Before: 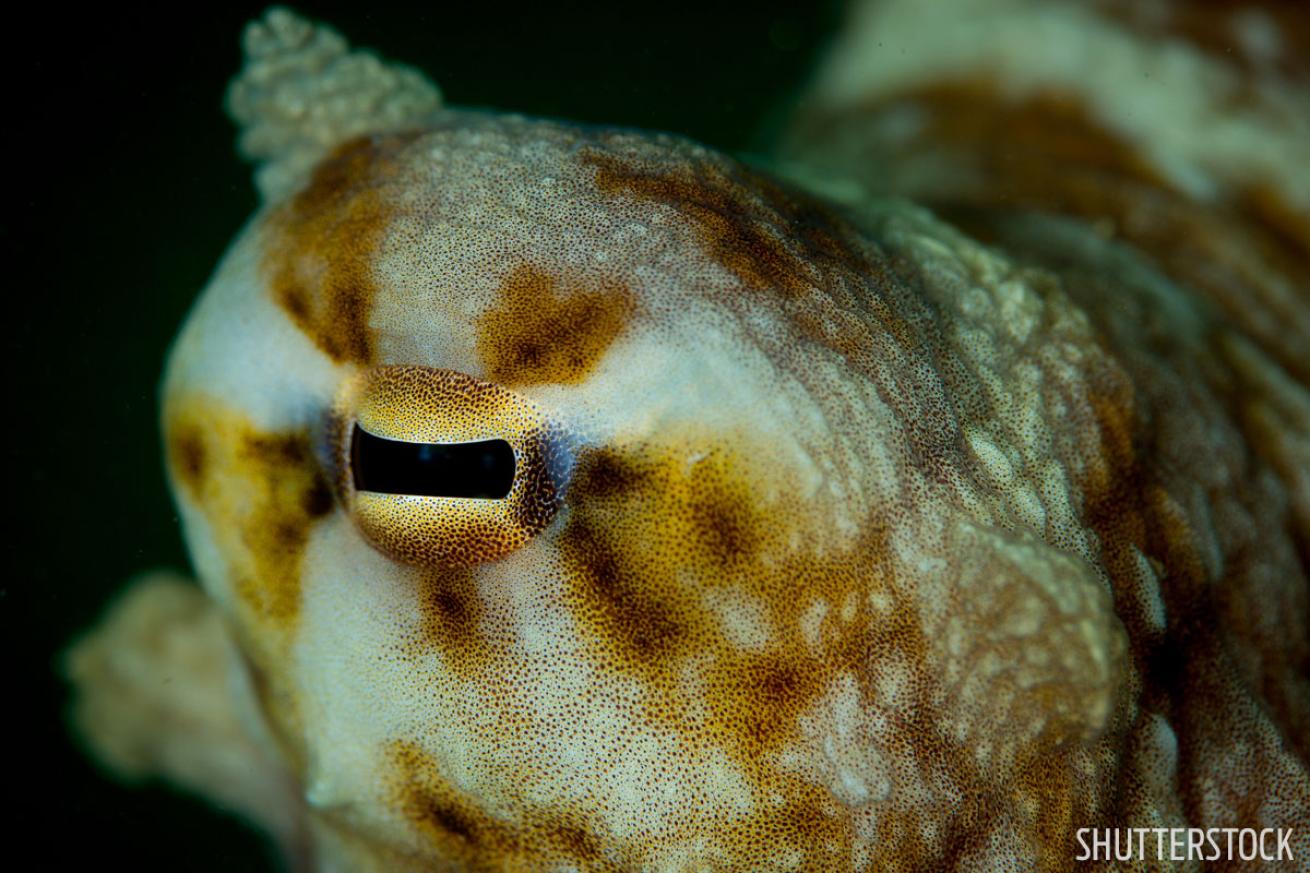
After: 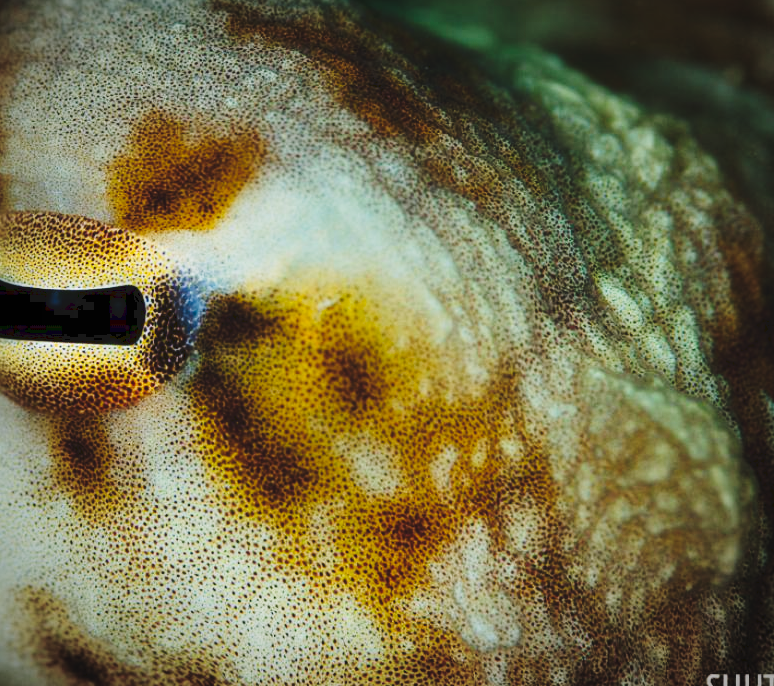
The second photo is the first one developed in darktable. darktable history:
local contrast: mode bilateral grid, contrast 100, coarseness 100, detail 91%, midtone range 0.2
crop and rotate: left 28.256%, top 17.734%, right 12.656%, bottom 3.573%
vignetting: fall-off radius 60%, automatic ratio true
tone curve: curves: ch0 [(0, 0) (0.003, 0.077) (0.011, 0.079) (0.025, 0.085) (0.044, 0.095) (0.069, 0.109) (0.1, 0.124) (0.136, 0.142) (0.177, 0.169) (0.224, 0.207) (0.277, 0.267) (0.335, 0.347) (0.399, 0.442) (0.468, 0.54) (0.543, 0.635) (0.623, 0.726) (0.709, 0.813) (0.801, 0.882) (0.898, 0.934) (1, 1)], preserve colors none
